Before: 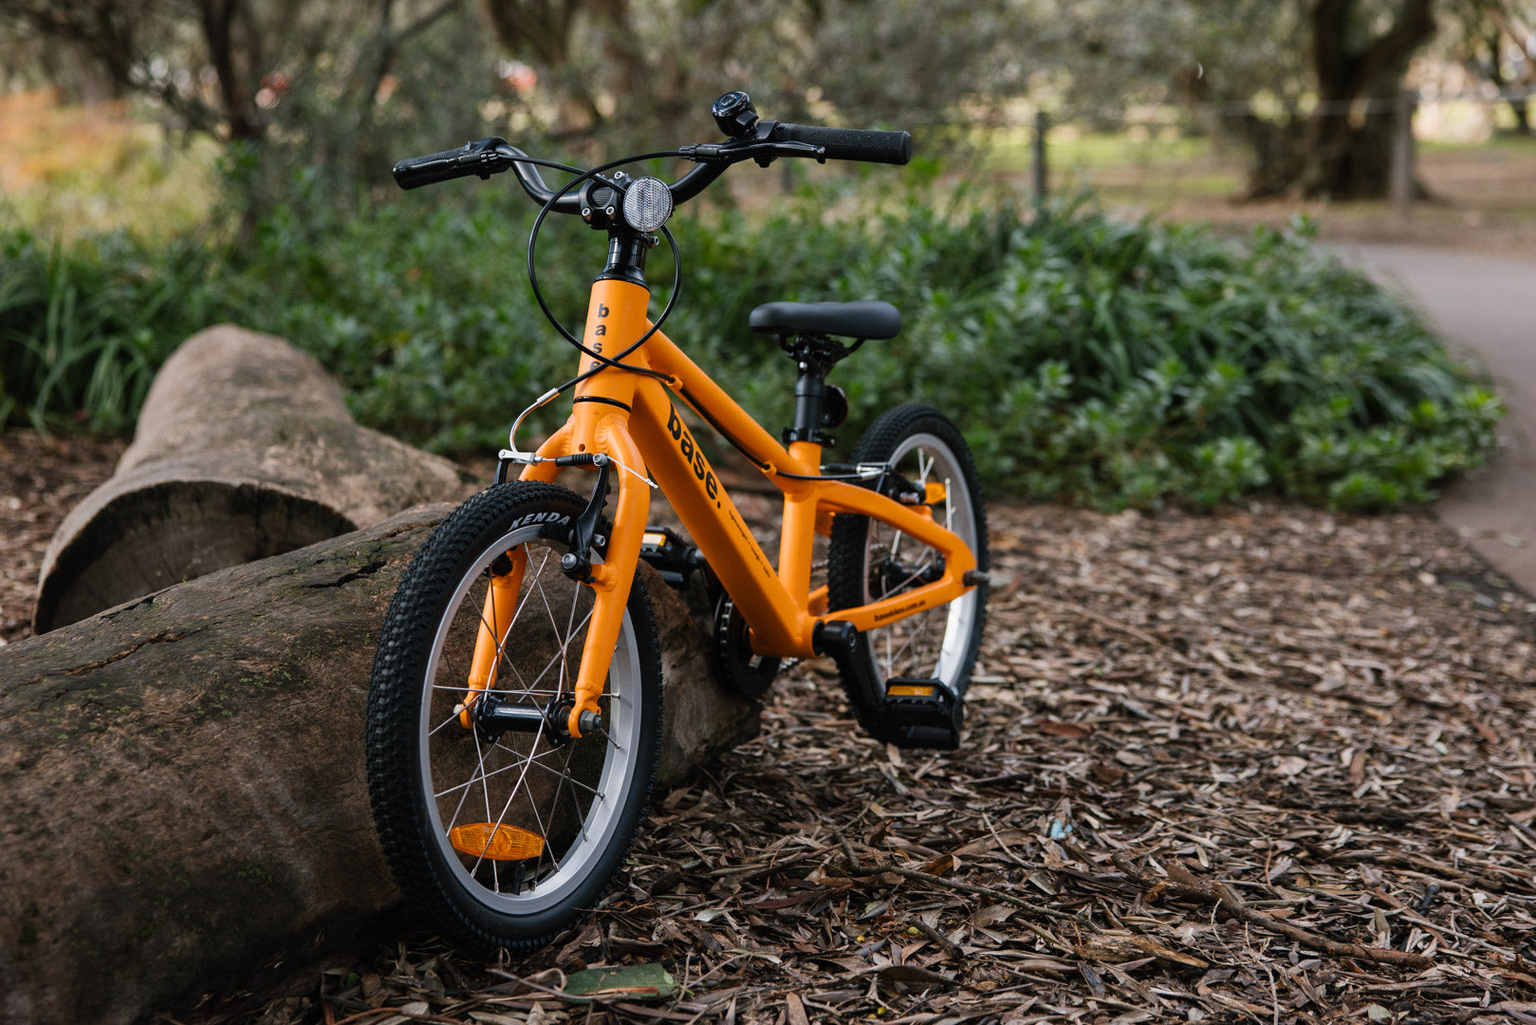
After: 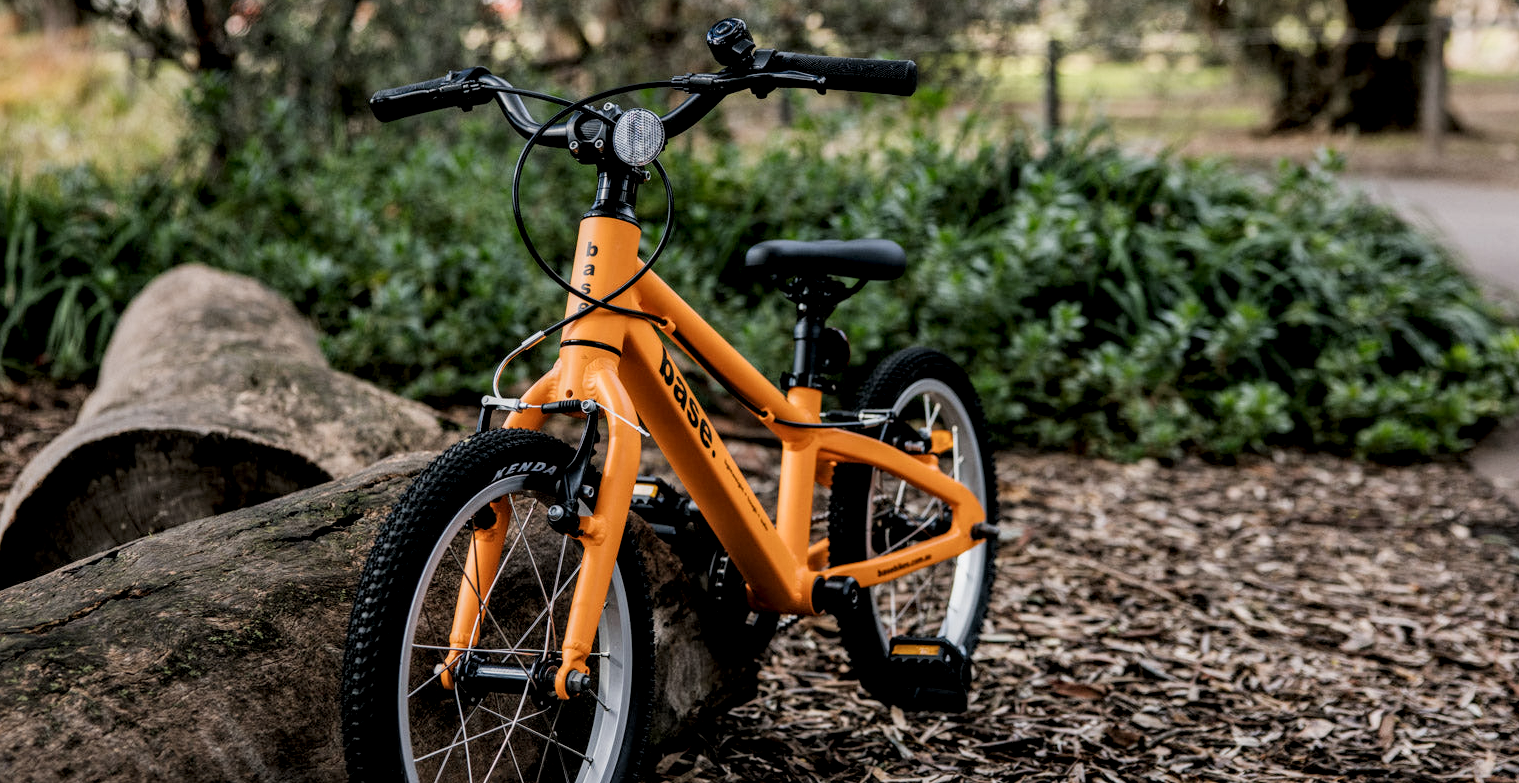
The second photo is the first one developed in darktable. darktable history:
local contrast: detail 160%
filmic rgb: black relative exposure -7.65 EV, white relative exposure 4.56 EV, hardness 3.61
crop: left 2.737%, top 7.287%, right 3.421%, bottom 20.179%
